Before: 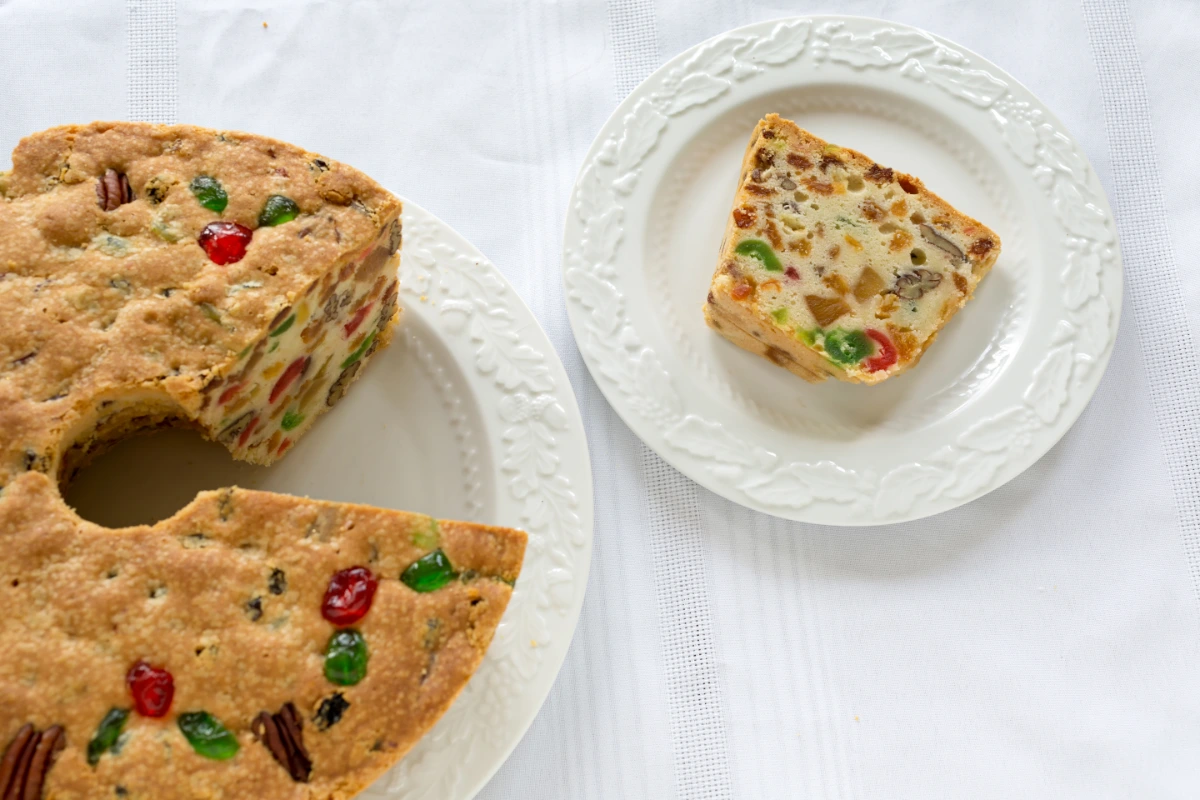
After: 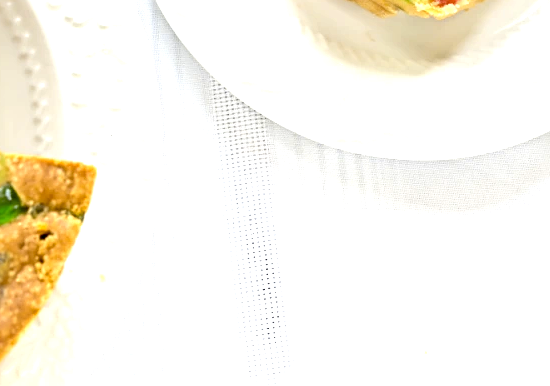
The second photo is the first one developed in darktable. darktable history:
exposure: black level correction 0.001, exposure 0.955 EV, compensate exposure bias true, compensate highlight preservation false
sharpen: radius 4
crop: left 35.976%, top 45.819%, right 18.162%, bottom 5.807%
color contrast: green-magenta contrast 0.8, blue-yellow contrast 1.1, unbound 0
